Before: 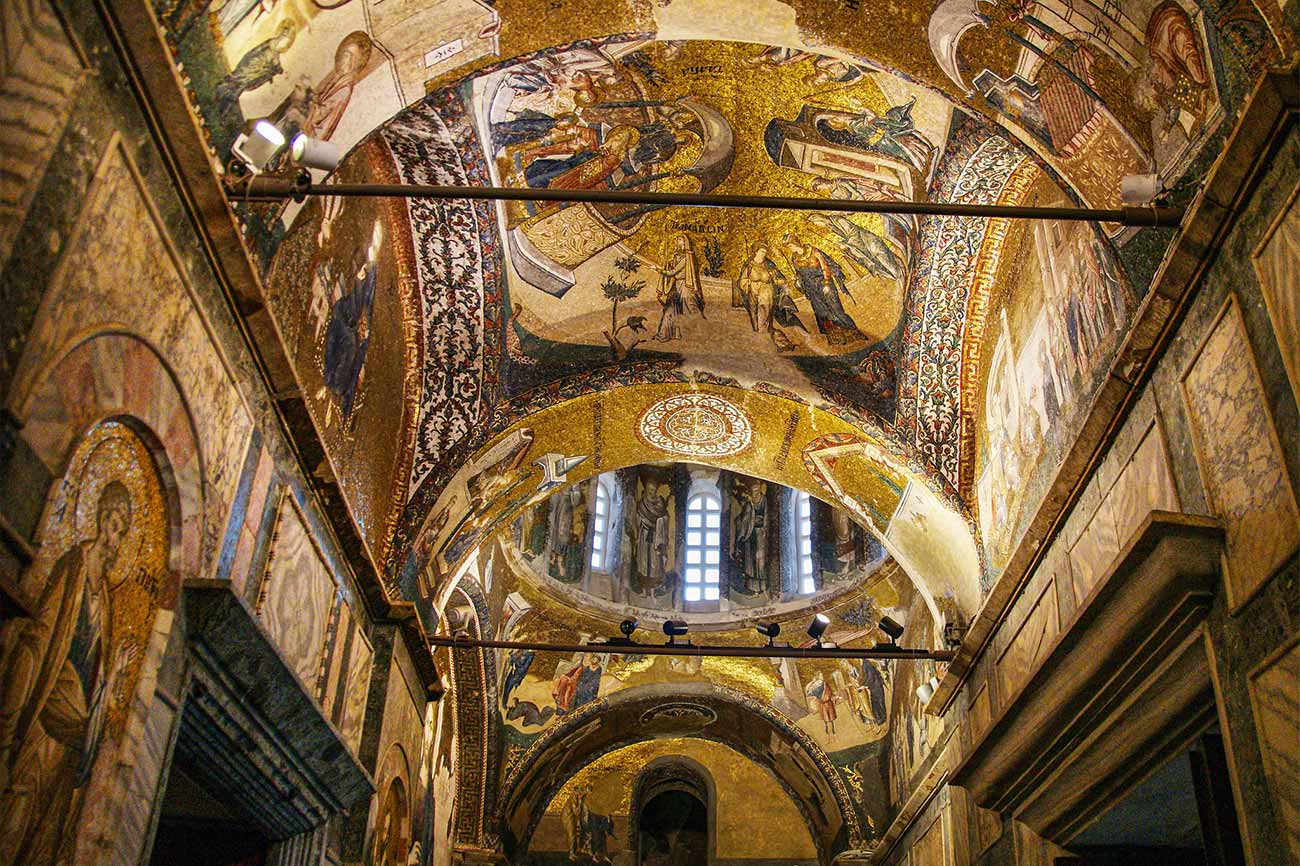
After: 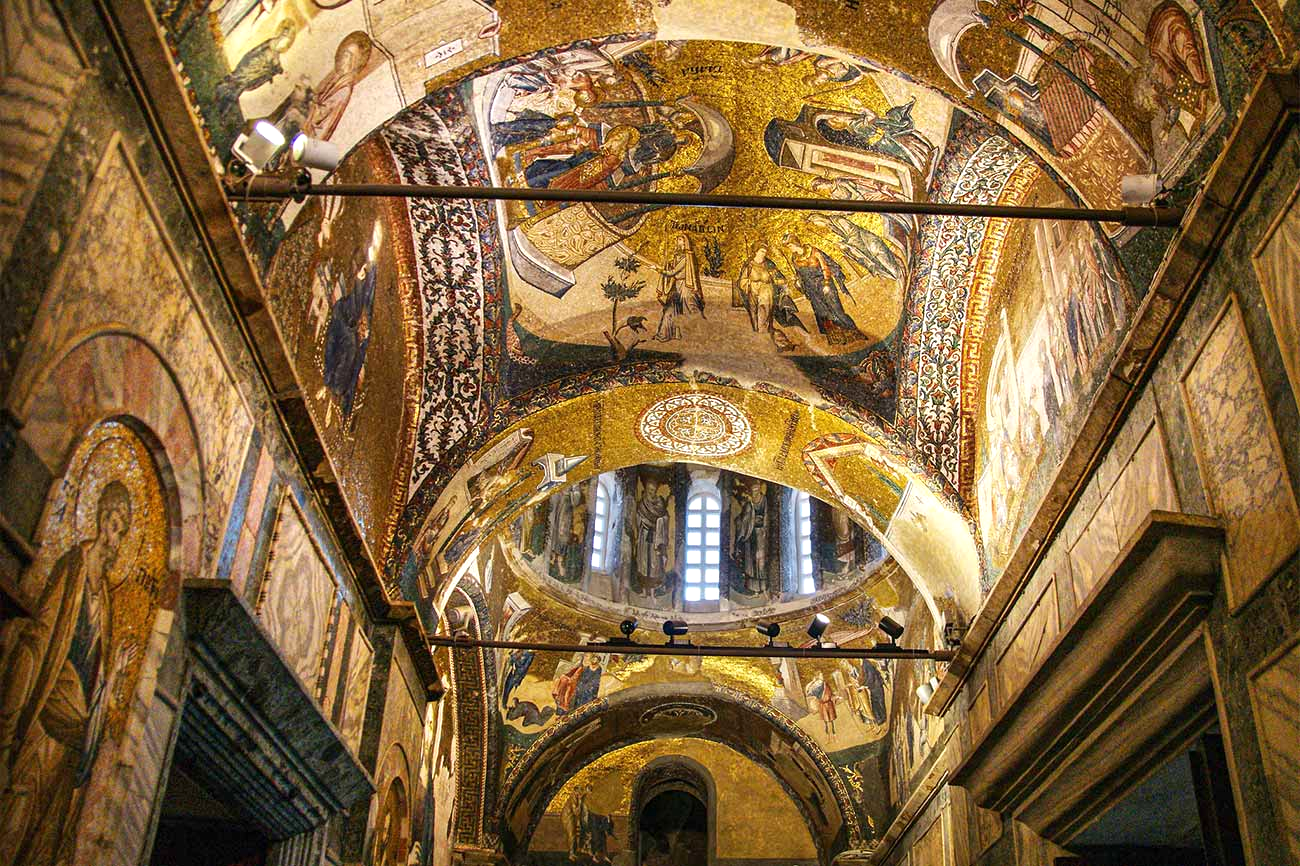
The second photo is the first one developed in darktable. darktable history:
exposure: exposure 0.299 EV, compensate highlight preservation false
